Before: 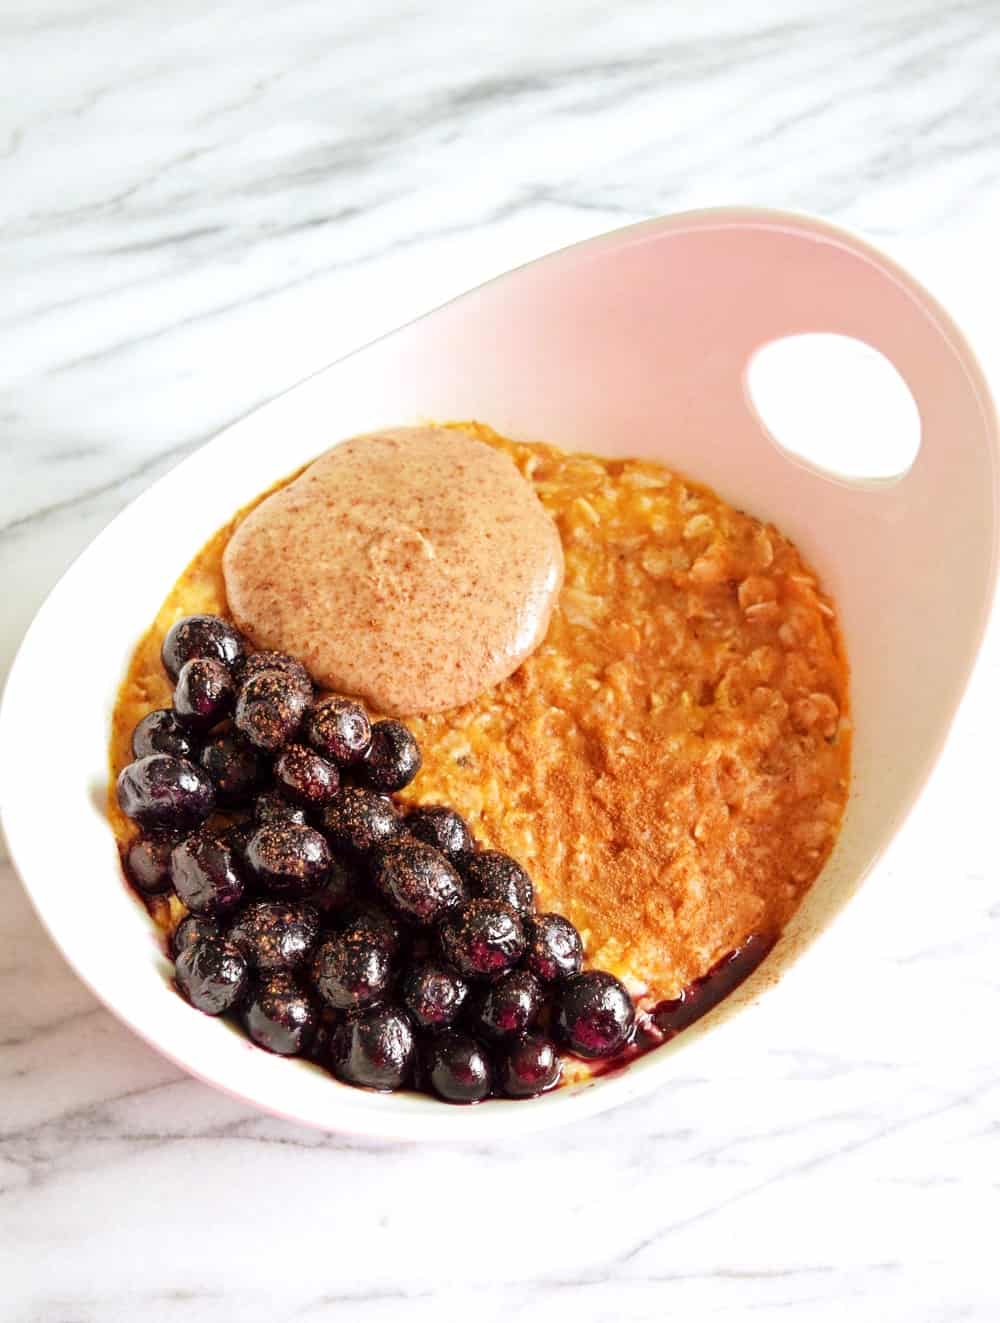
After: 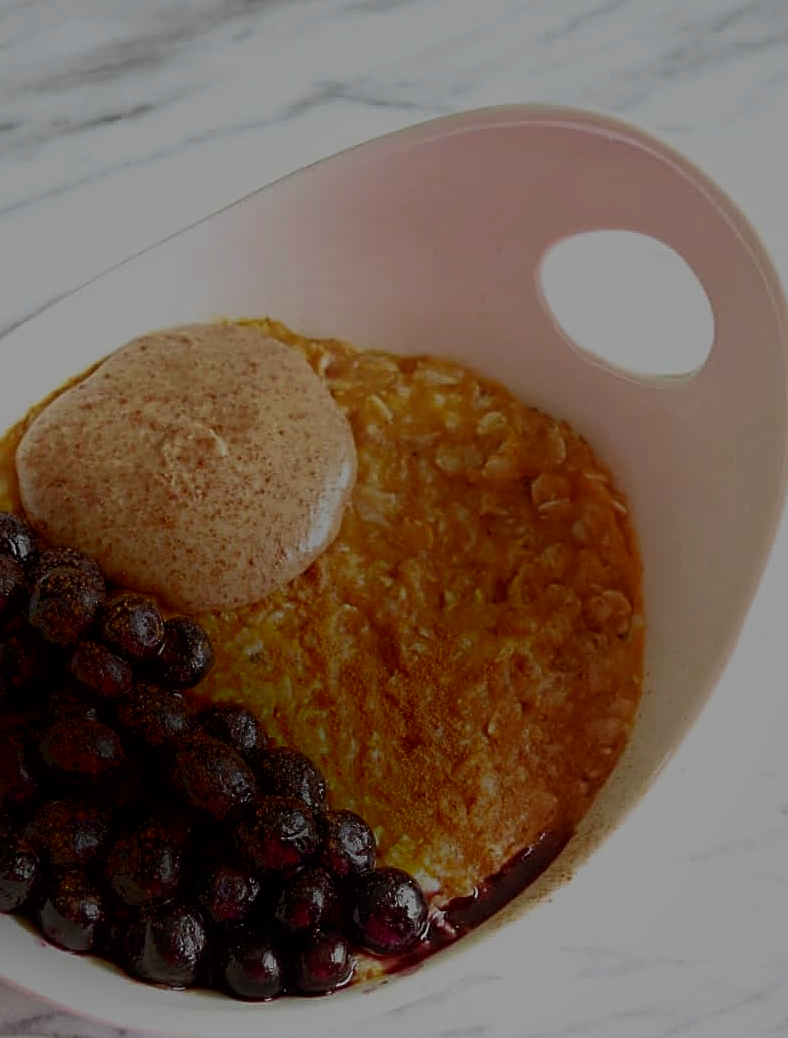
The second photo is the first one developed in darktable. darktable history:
sharpen: on, module defaults
crop and rotate: left 20.756%, top 7.853%, right 0.414%, bottom 13.615%
shadows and highlights: shadows -88.42, highlights -37.16, soften with gaussian
tone equalizer: -8 EV -1.98 EV, -7 EV -1.99 EV, -6 EV -1.97 EV, -5 EV -1.98 EV, -4 EV -1.96 EV, -3 EV -1.98 EV, -2 EV -1.97 EV, -1 EV -1.62 EV, +0 EV -1.99 EV, edges refinement/feathering 500, mask exposure compensation -1.57 EV, preserve details no
